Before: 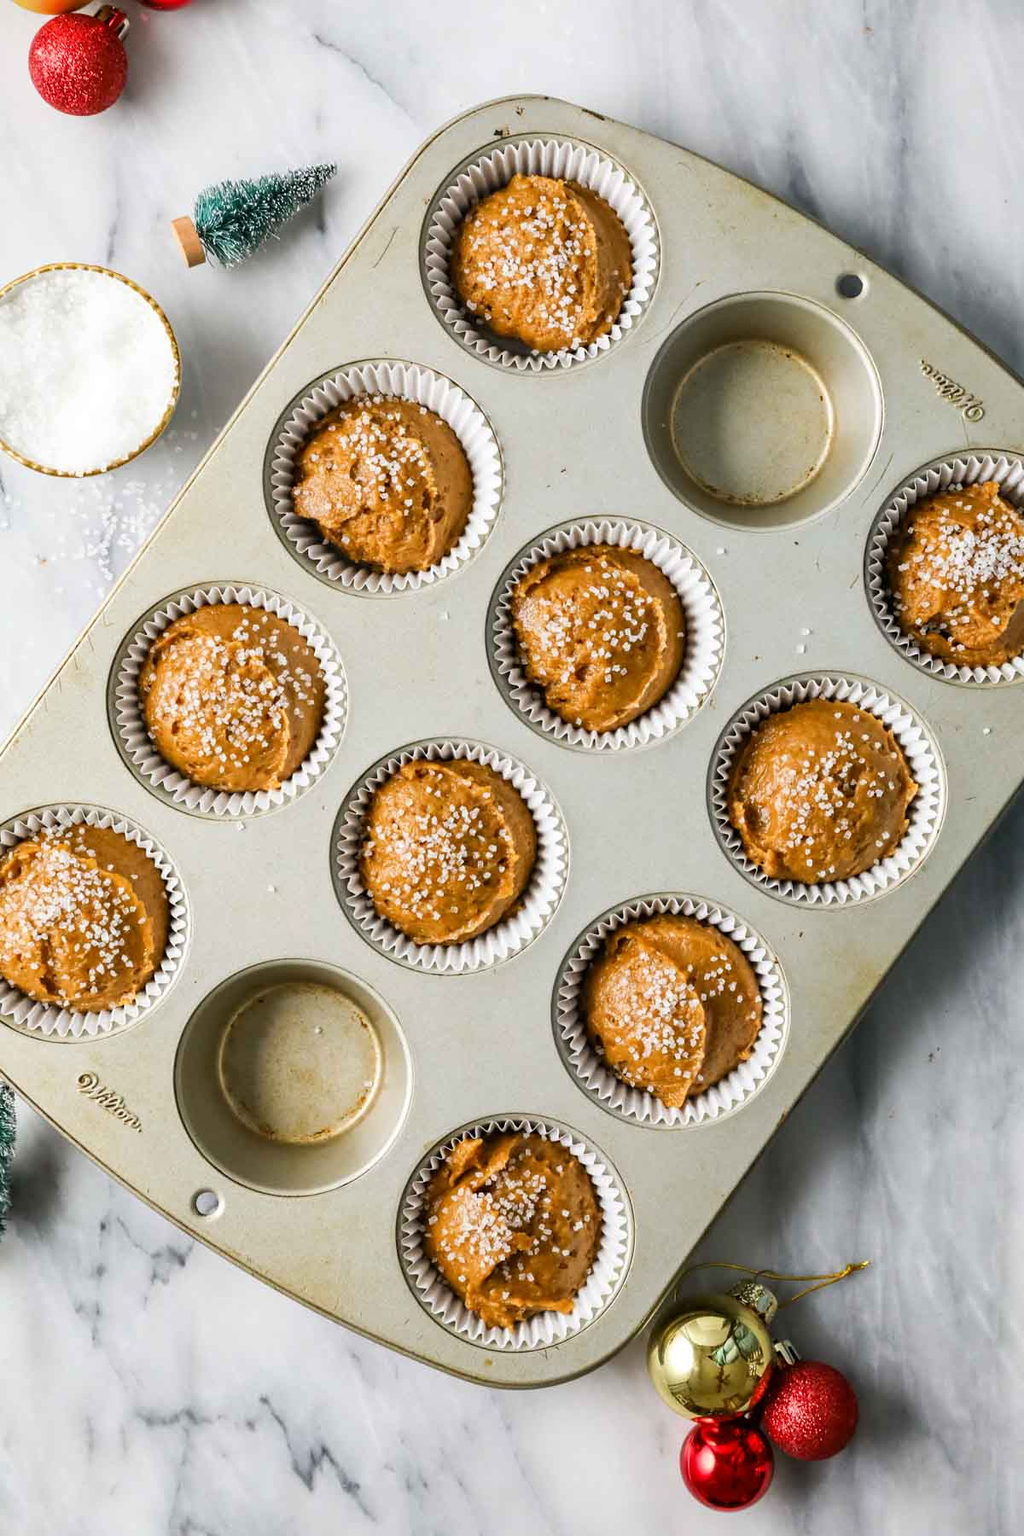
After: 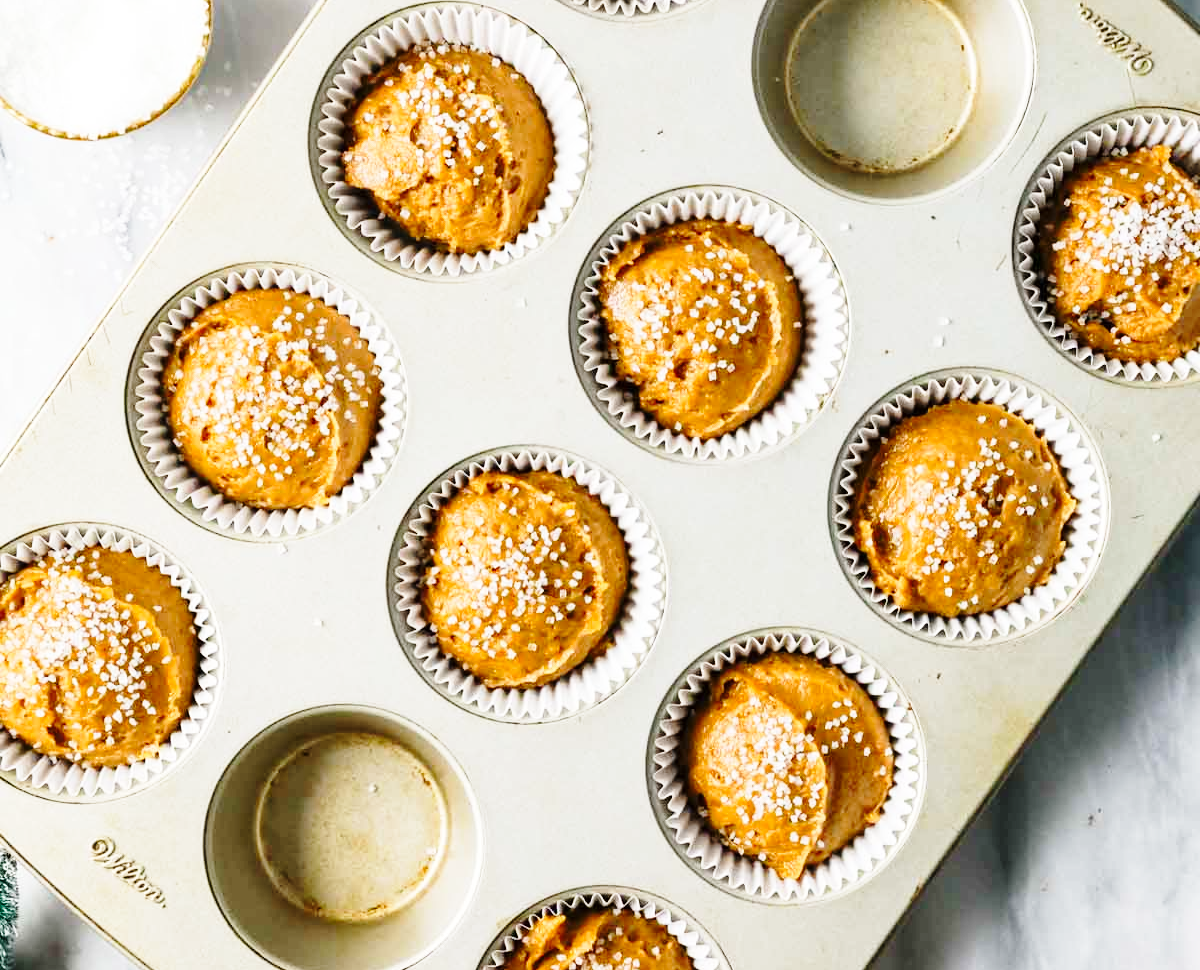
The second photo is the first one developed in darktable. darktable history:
base curve: curves: ch0 [(0, 0) (0.028, 0.03) (0.121, 0.232) (0.46, 0.748) (0.859, 0.968) (1, 1)], preserve colors none
crop and rotate: top 23.308%, bottom 22.802%
